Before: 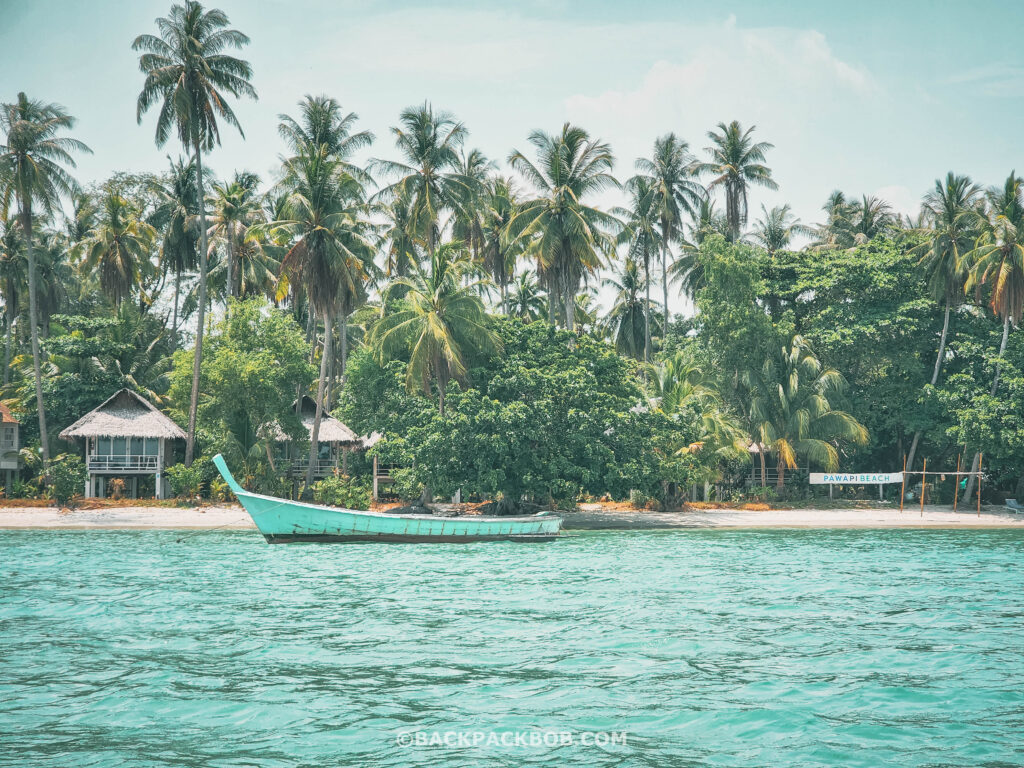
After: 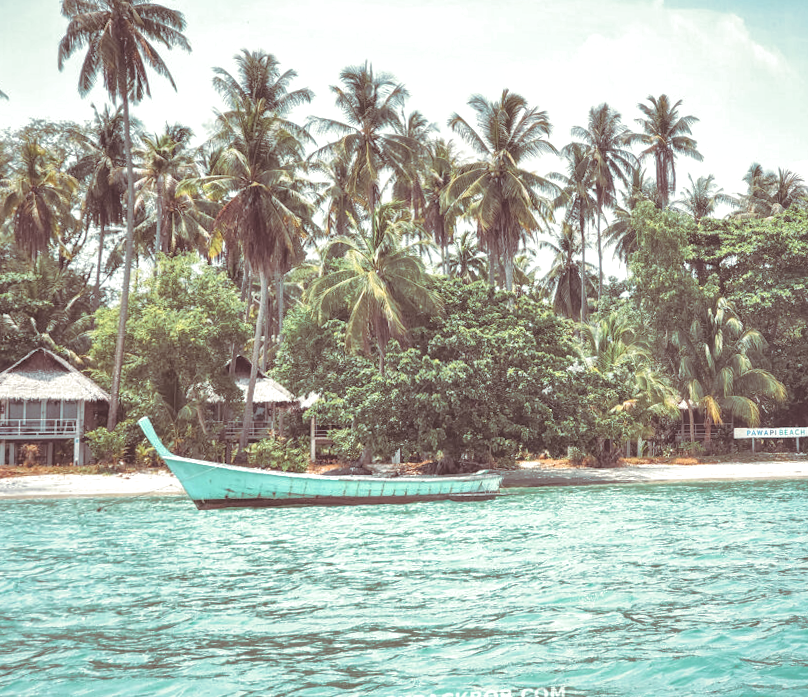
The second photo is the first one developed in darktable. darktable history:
contrast brightness saturation: contrast 0.11, saturation -0.17
base curve: curves: ch0 [(0, 0) (0.283, 0.295) (1, 1)], preserve colors none
rotate and perspective: rotation -0.013°, lens shift (vertical) -0.027, lens shift (horizontal) 0.178, crop left 0.016, crop right 0.989, crop top 0.082, crop bottom 0.918
exposure: compensate highlight preservation false
split-toning: shadows › hue 360°
color balance rgb: perceptual saturation grading › global saturation 20%, perceptual saturation grading › highlights -50%, perceptual saturation grading › shadows 30%, perceptual brilliance grading › global brilliance 10%, perceptual brilliance grading › shadows 15%
shadows and highlights: on, module defaults
crop and rotate: left 9.597%, right 10.195%
